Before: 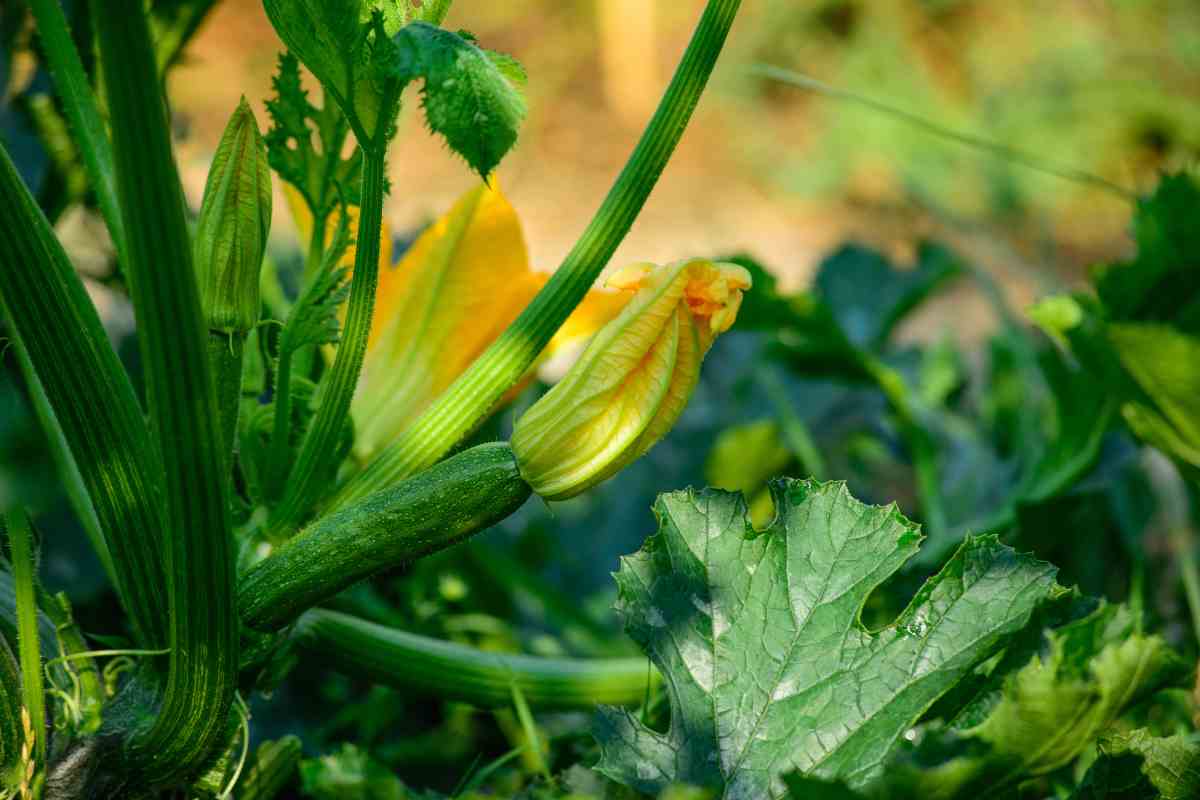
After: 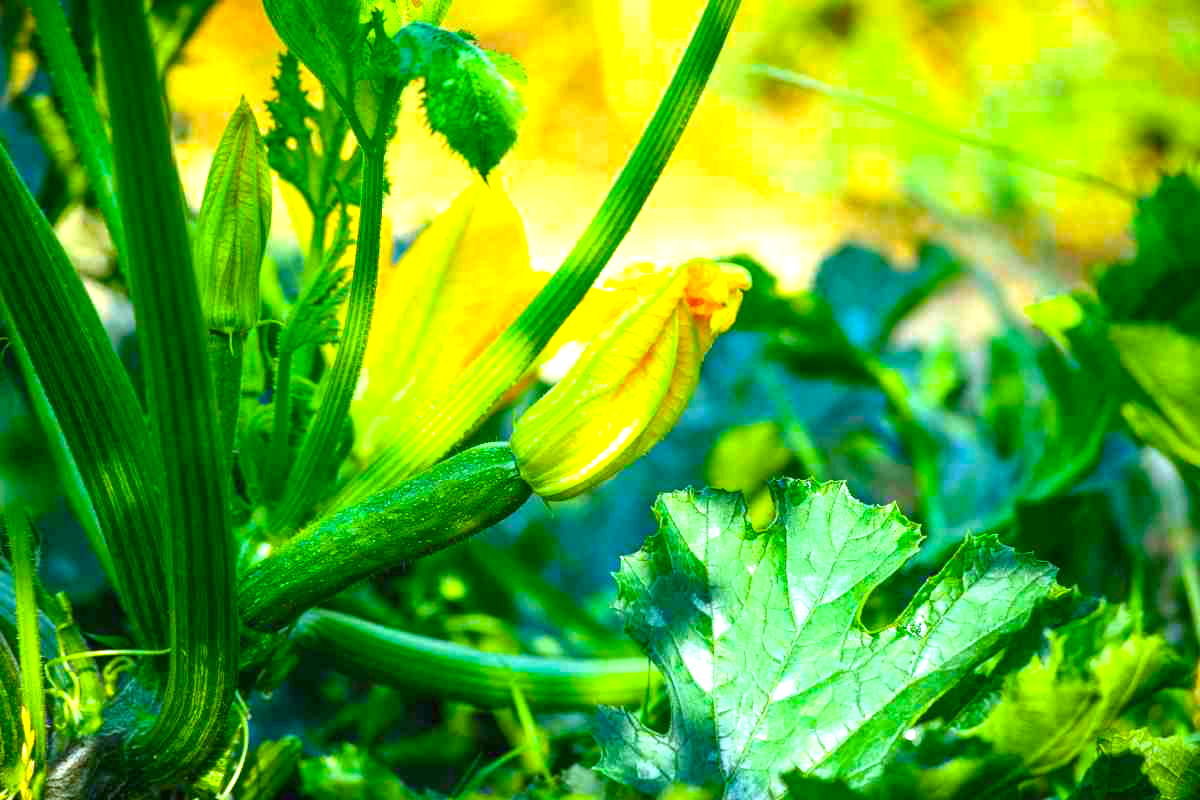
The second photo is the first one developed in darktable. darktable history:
color balance rgb: perceptual saturation grading › global saturation 30%, global vibrance 20%
white balance: red 0.924, blue 1.095
exposure: black level correction 0, exposure 1.1 EV, compensate exposure bias true, compensate highlight preservation false
